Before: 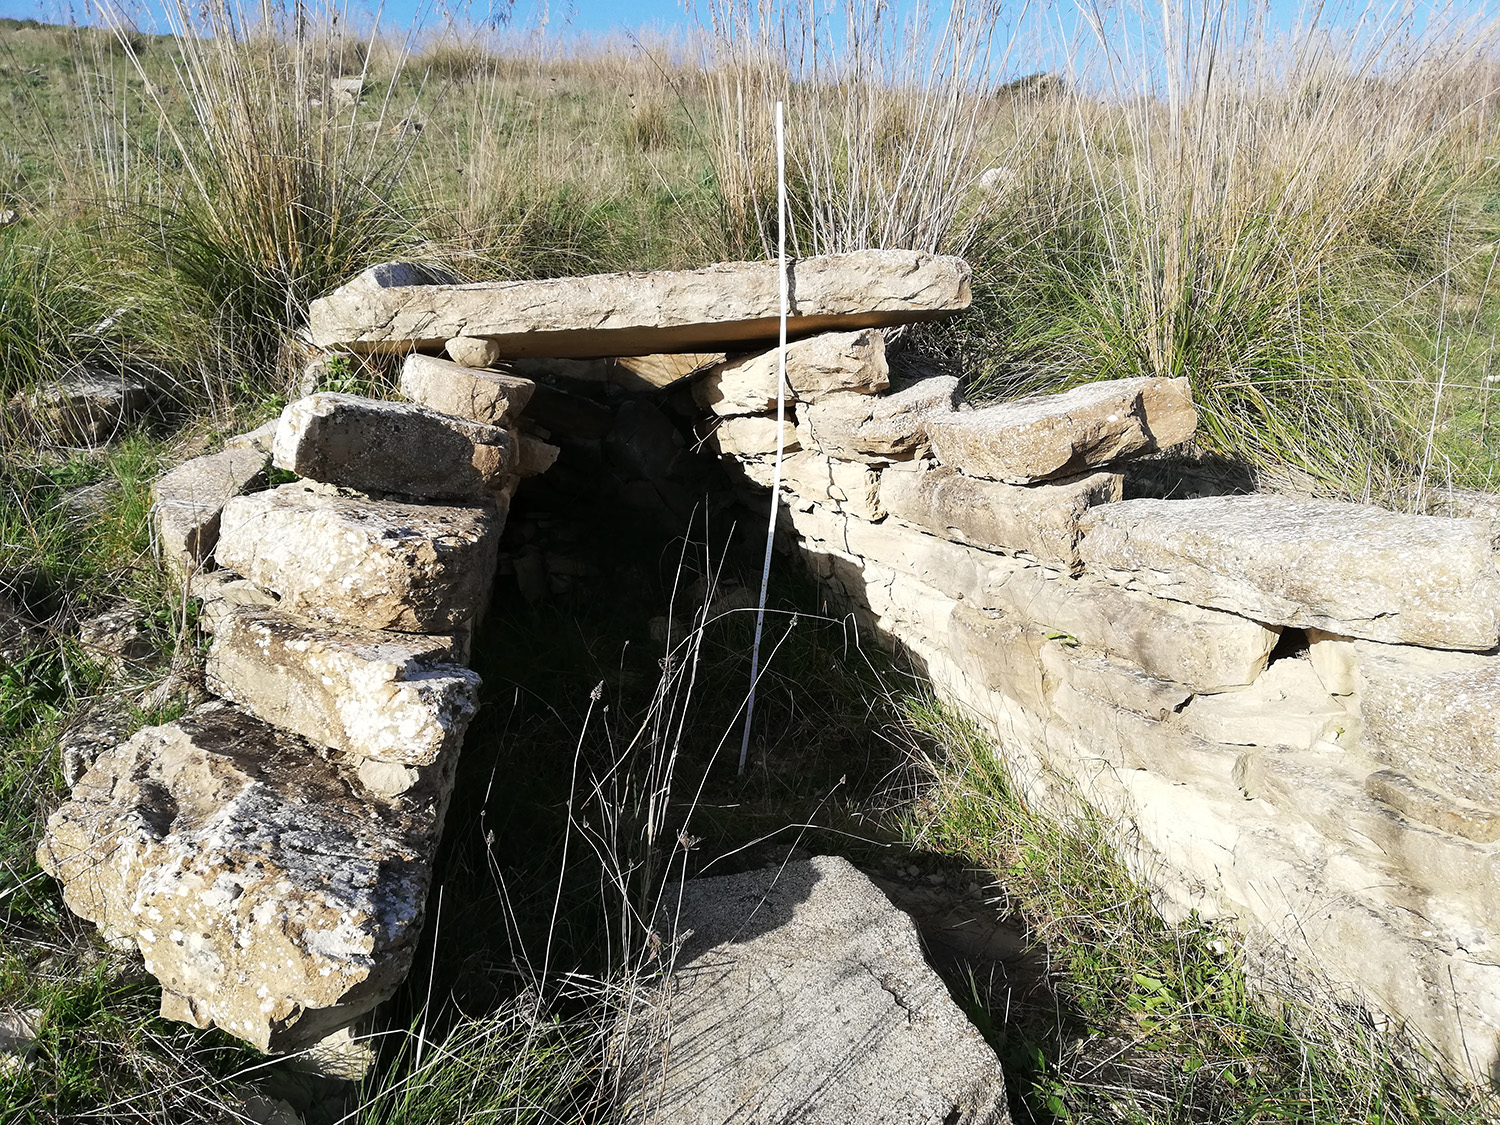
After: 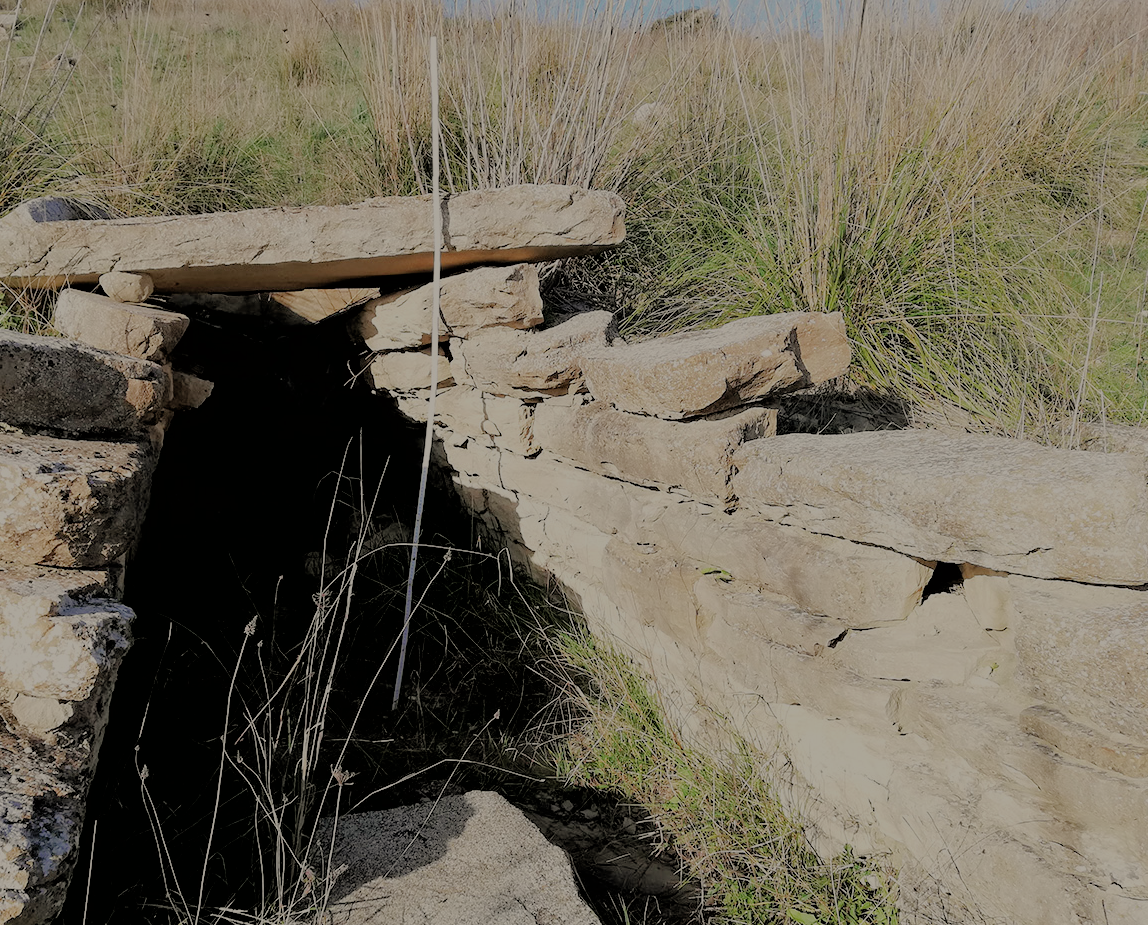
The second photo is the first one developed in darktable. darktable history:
crop: left 23.095%, top 5.827%, bottom 11.854%
filmic rgb: black relative exposure -4.42 EV, white relative exposure 6.58 EV, hardness 1.85, contrast 0.5
tone equalizer: -8 EV 0.25 EV, -7 EV 0.417 EV, -6 EV 0.417 EV, -5 EV 0.25 EV, -3 EV -0.25 EV, -2 EV -0.417 EV, -1 EV -0.417 EV, +0 EV -0.25 EV, edges refinement/feathering 500, mask exposure compensation -1.57 EV, preserve details guided filter
white balance: red 1.045, blue 0.932
